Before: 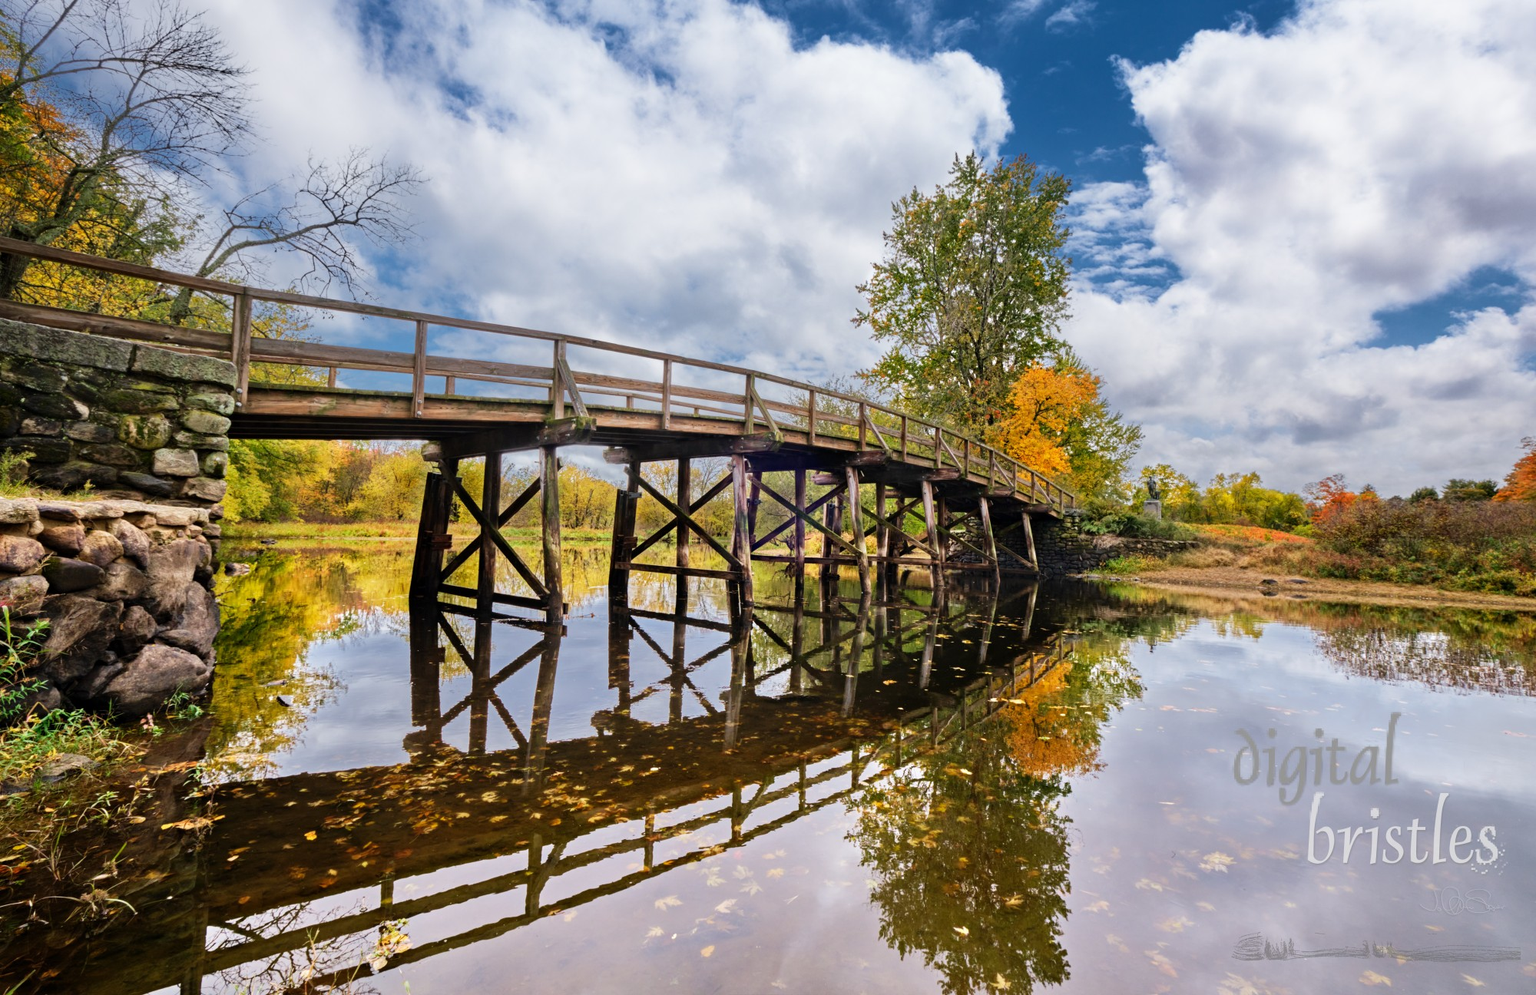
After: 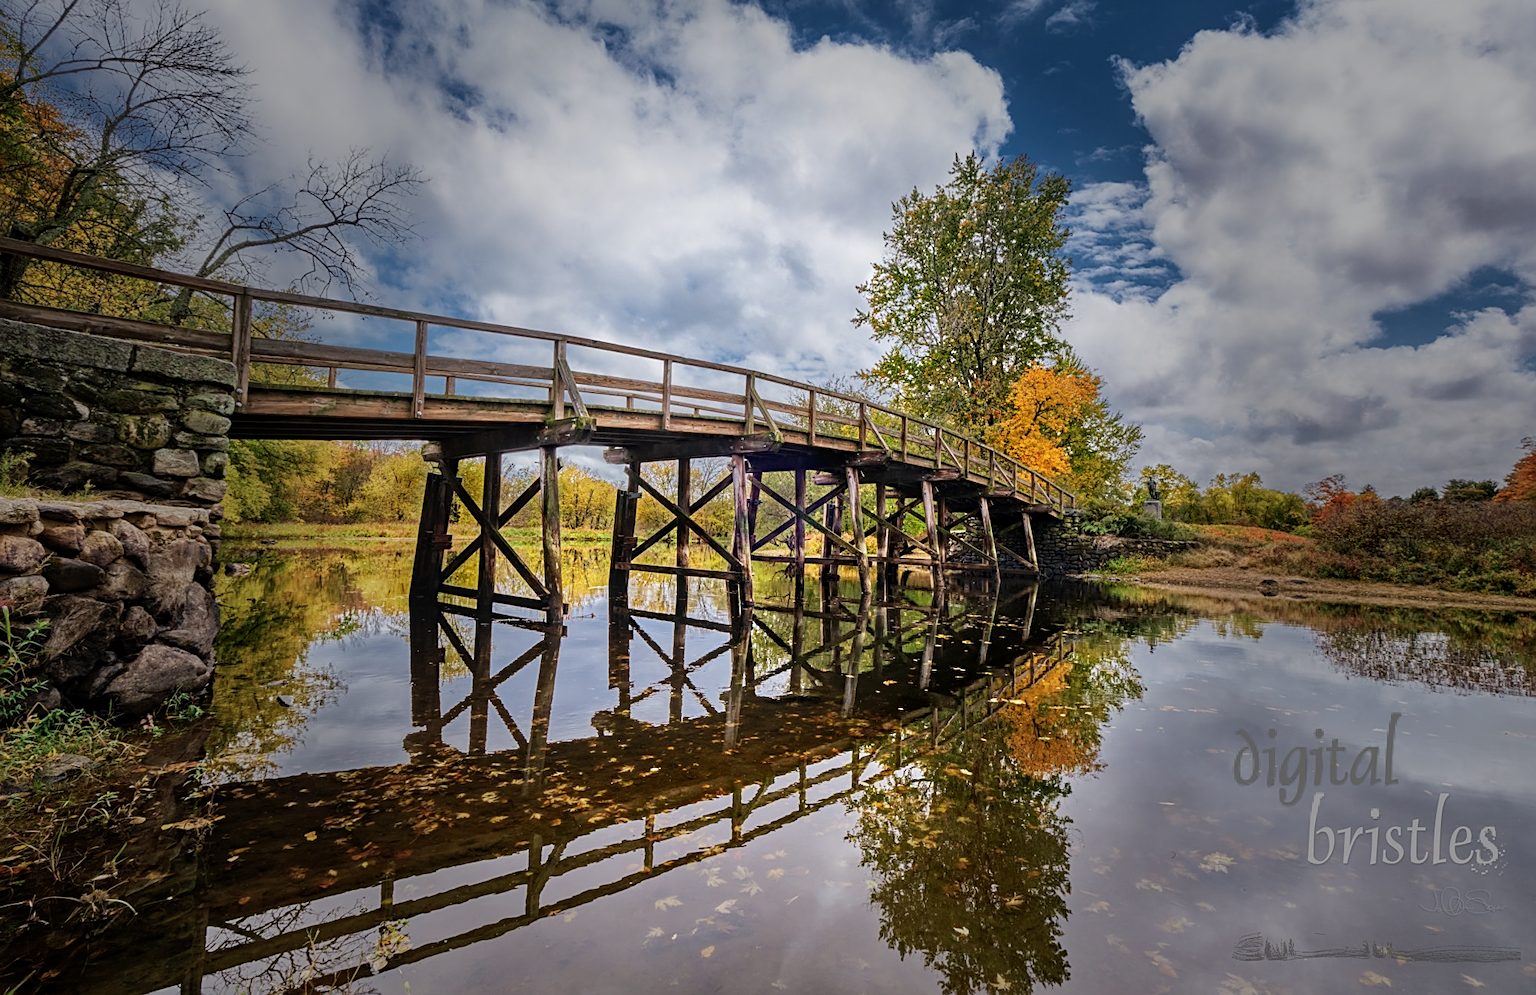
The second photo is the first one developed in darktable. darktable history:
local contrast: on, module defaults
sharpen: on, module defaults
vignetting: fall-off start 30.79%, fall-off radius 35.25%, brightness -0.583, saturation -0.112
